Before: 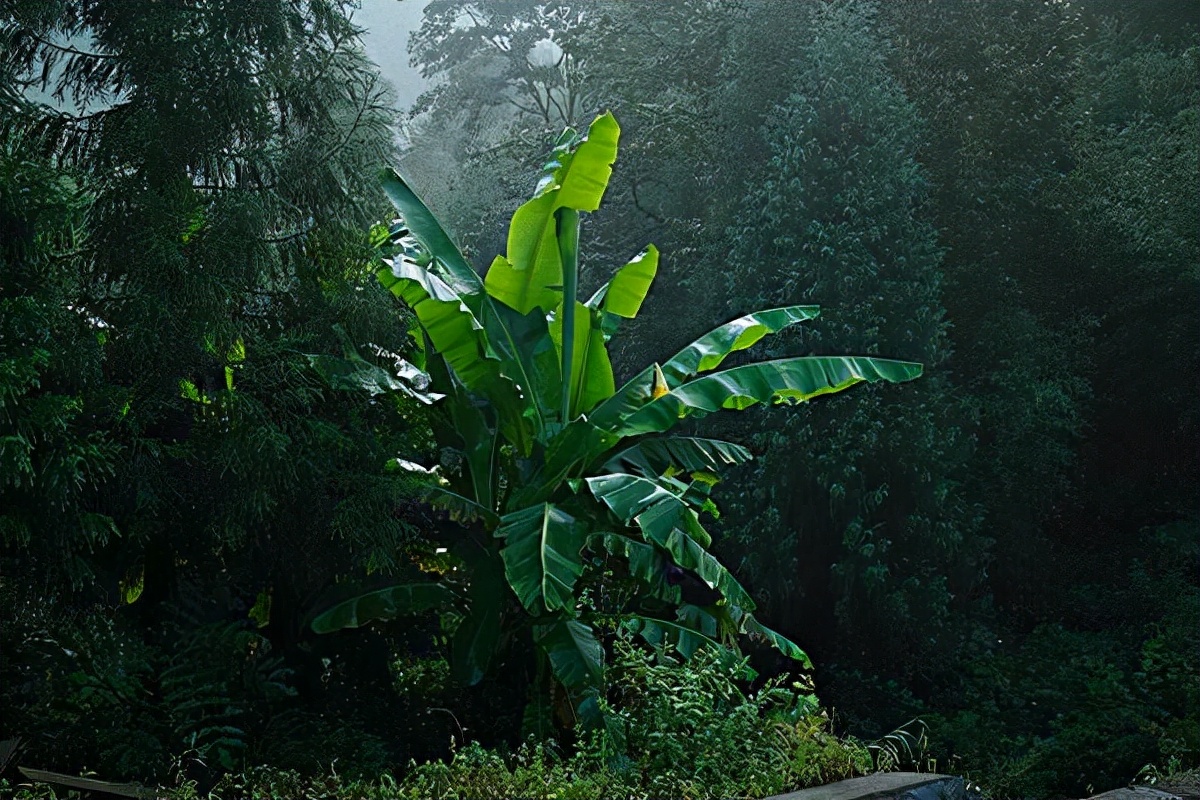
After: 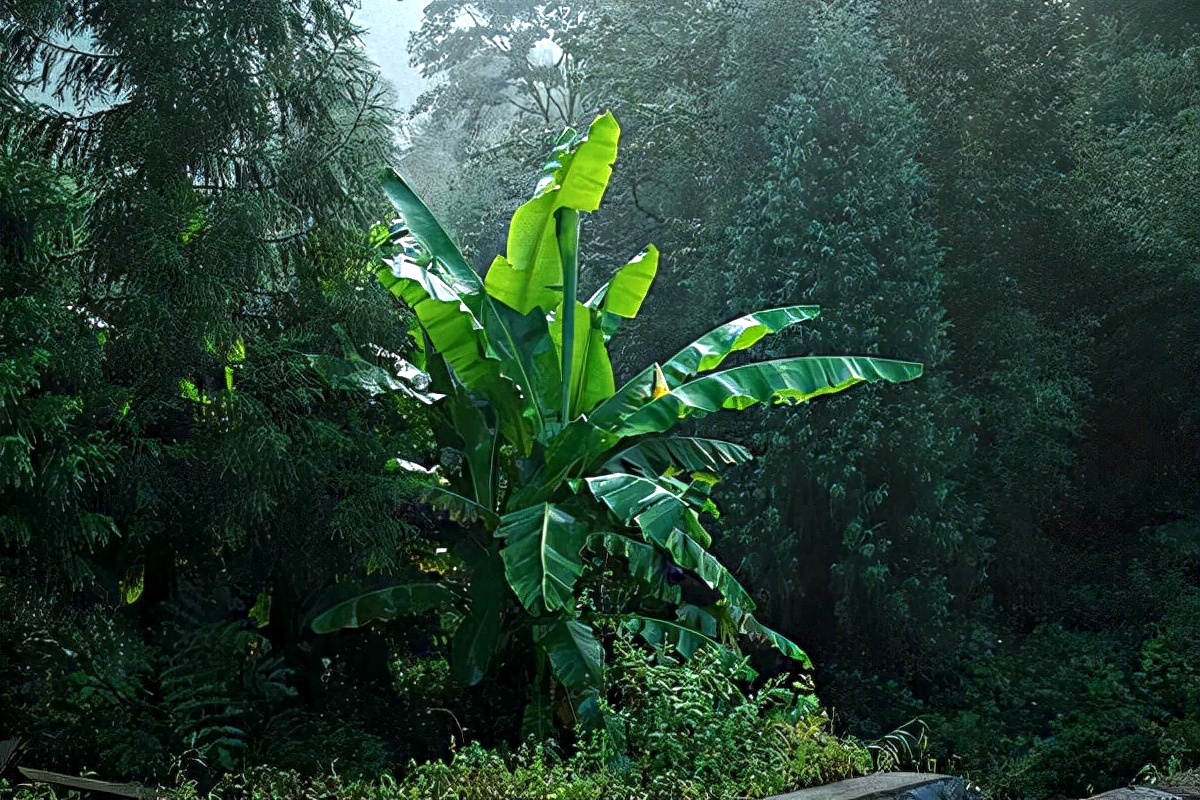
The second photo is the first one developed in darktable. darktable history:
local contrast: detail 130%
exposure: black level correction 0, exposure 0.702 EV, compensate highlight preservation false
